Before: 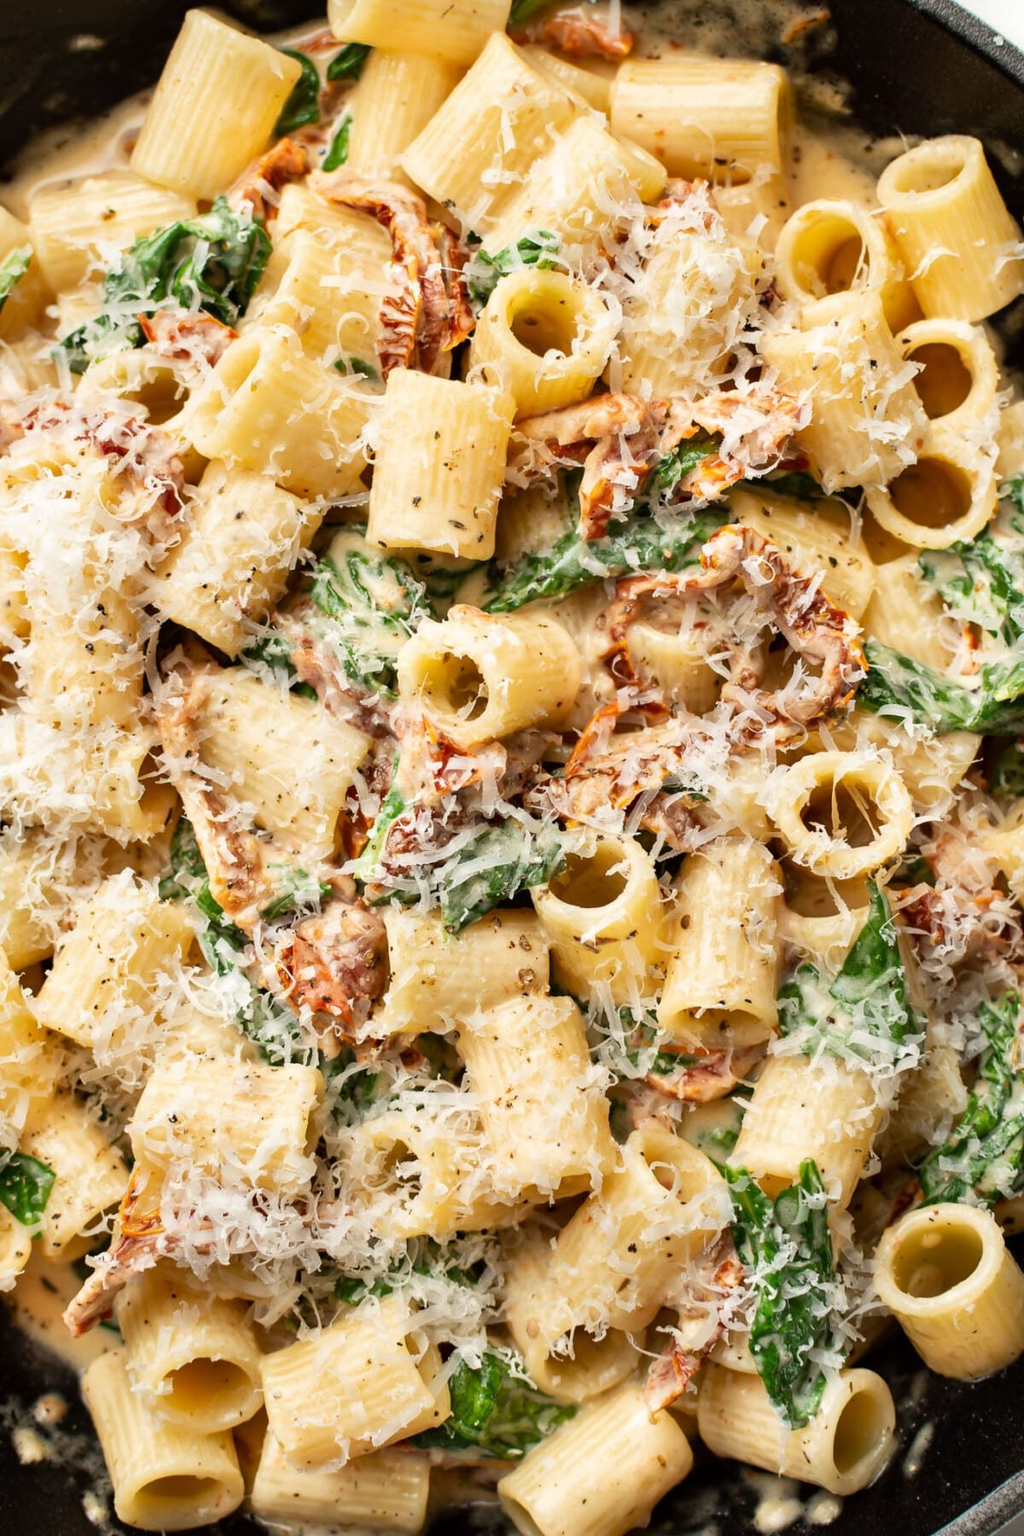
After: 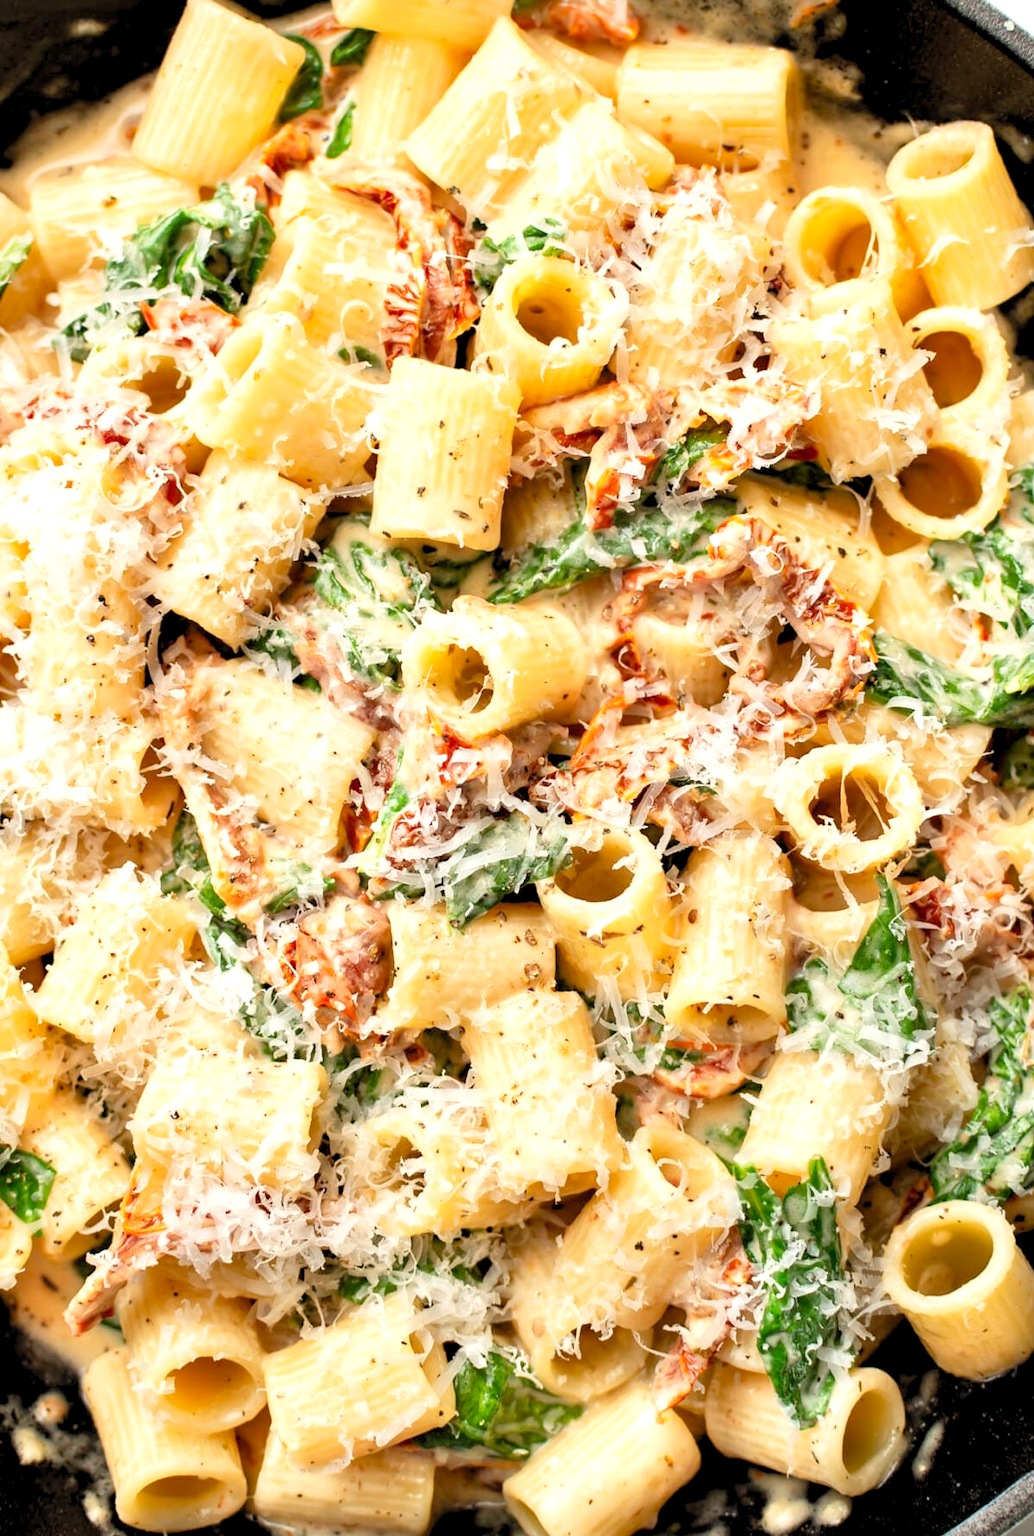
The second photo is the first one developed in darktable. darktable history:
crop: top 1.049%, right 0.001%
levels: black 3.83%, white 90.64%, levels [0.044, 0.416, 0.908]
